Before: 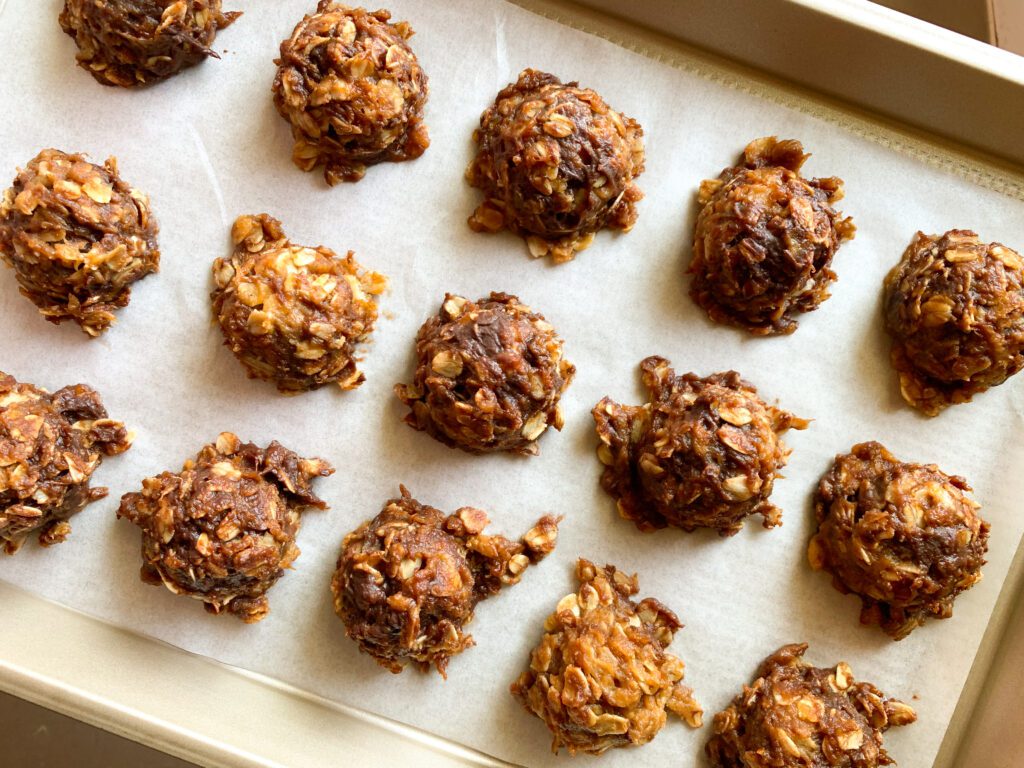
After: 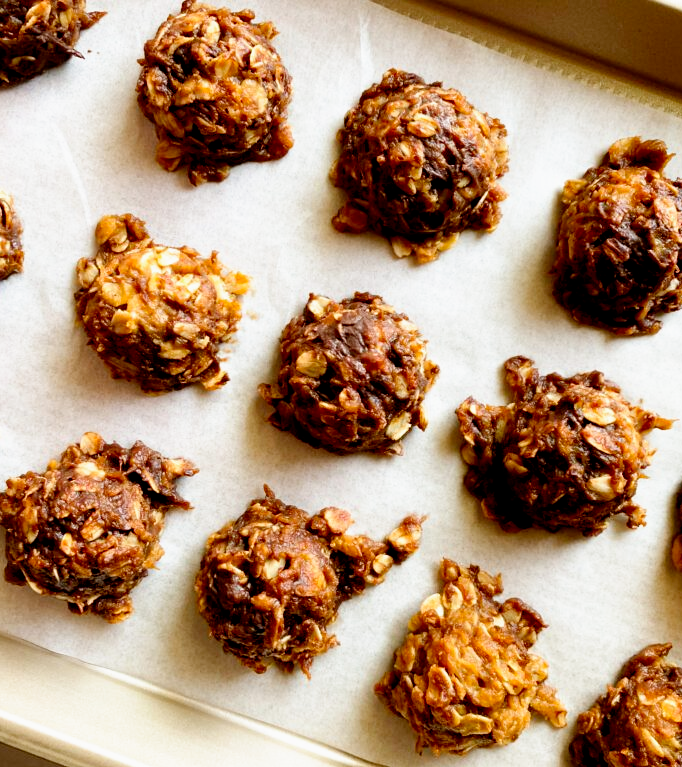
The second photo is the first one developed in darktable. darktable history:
filmic rgb: black relative exposure -6.3 EV, white relative exposure 2.8 EV, threshold 3 EV, target black luminance 0%, hardness 4.6, latitude 67.35%, contrast 1.292, shadows ↔ highlights balance -3.5%, preserve chrominance no, color science v4 (2020), contrast in shadows soft, enable highlight reconstruction true
crop and rotate: left 13.342%, right 19.991%
